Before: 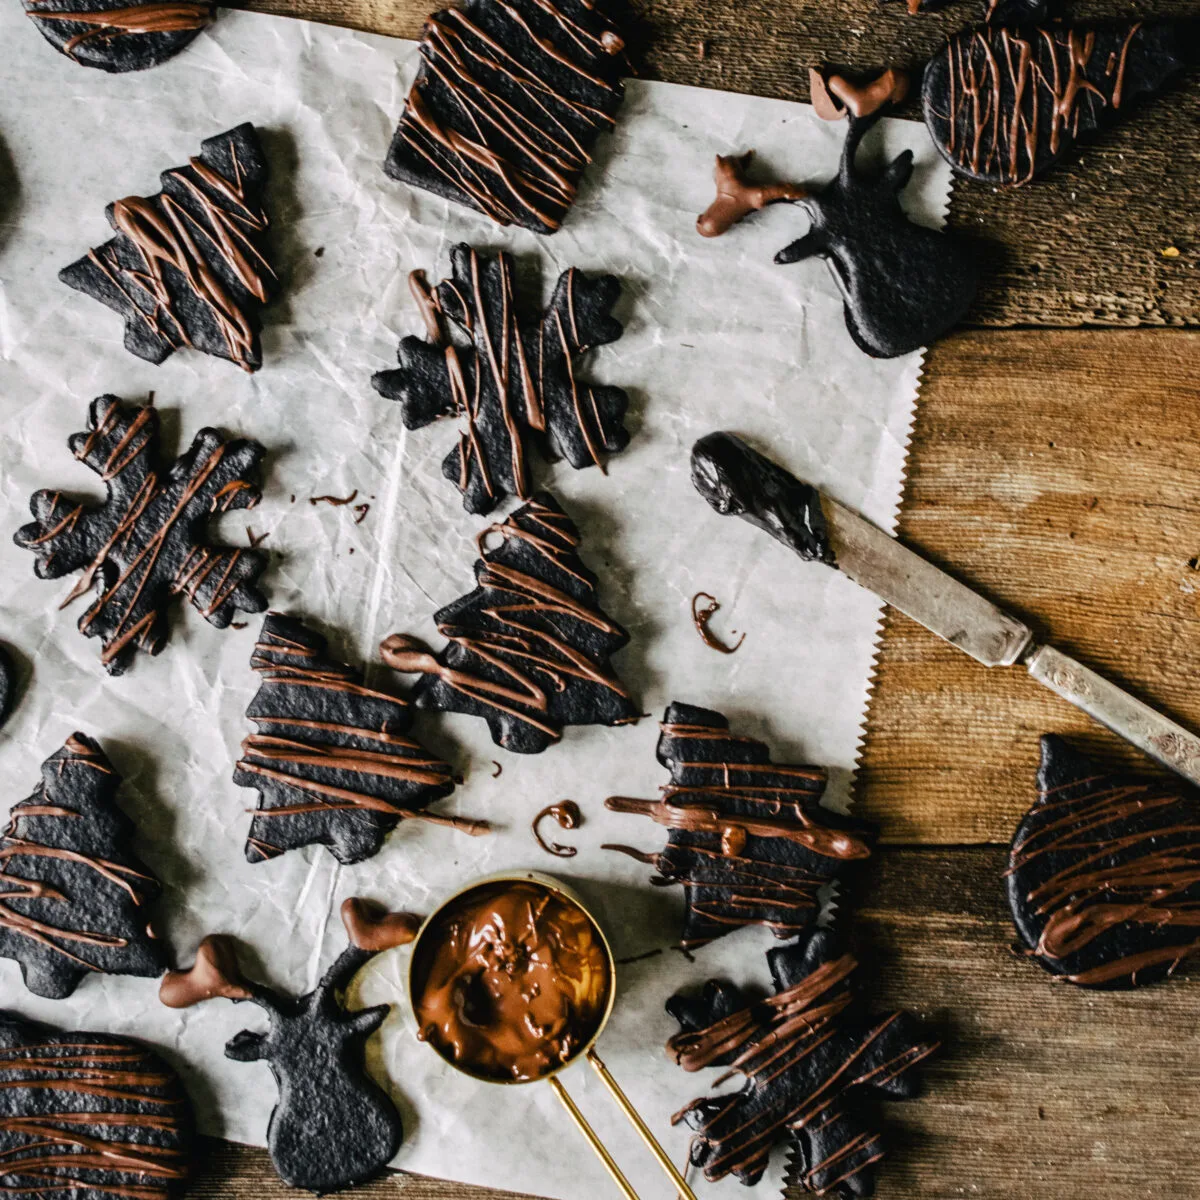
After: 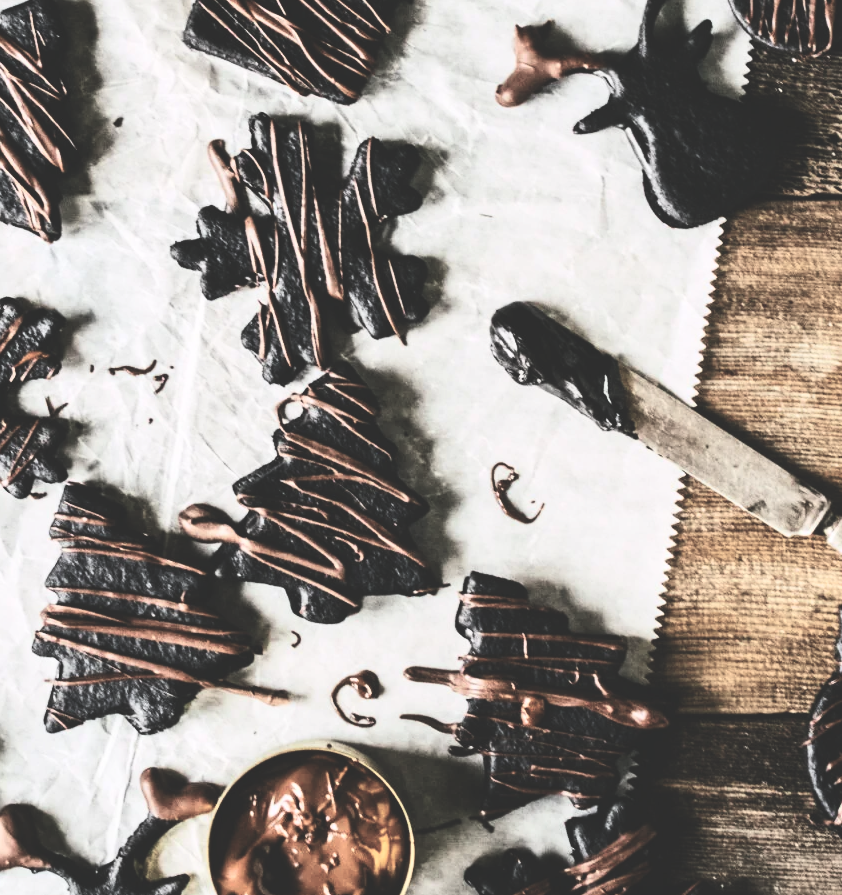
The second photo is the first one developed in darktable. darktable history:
crop and rotate: left 16.801%, top 10.909%, right 12.979%, bottom 14.501%
contrast brightness saturation: contrast 0.491, saturation -0.098
exposure: black level correction -0.086, compensate highlight preservation false
